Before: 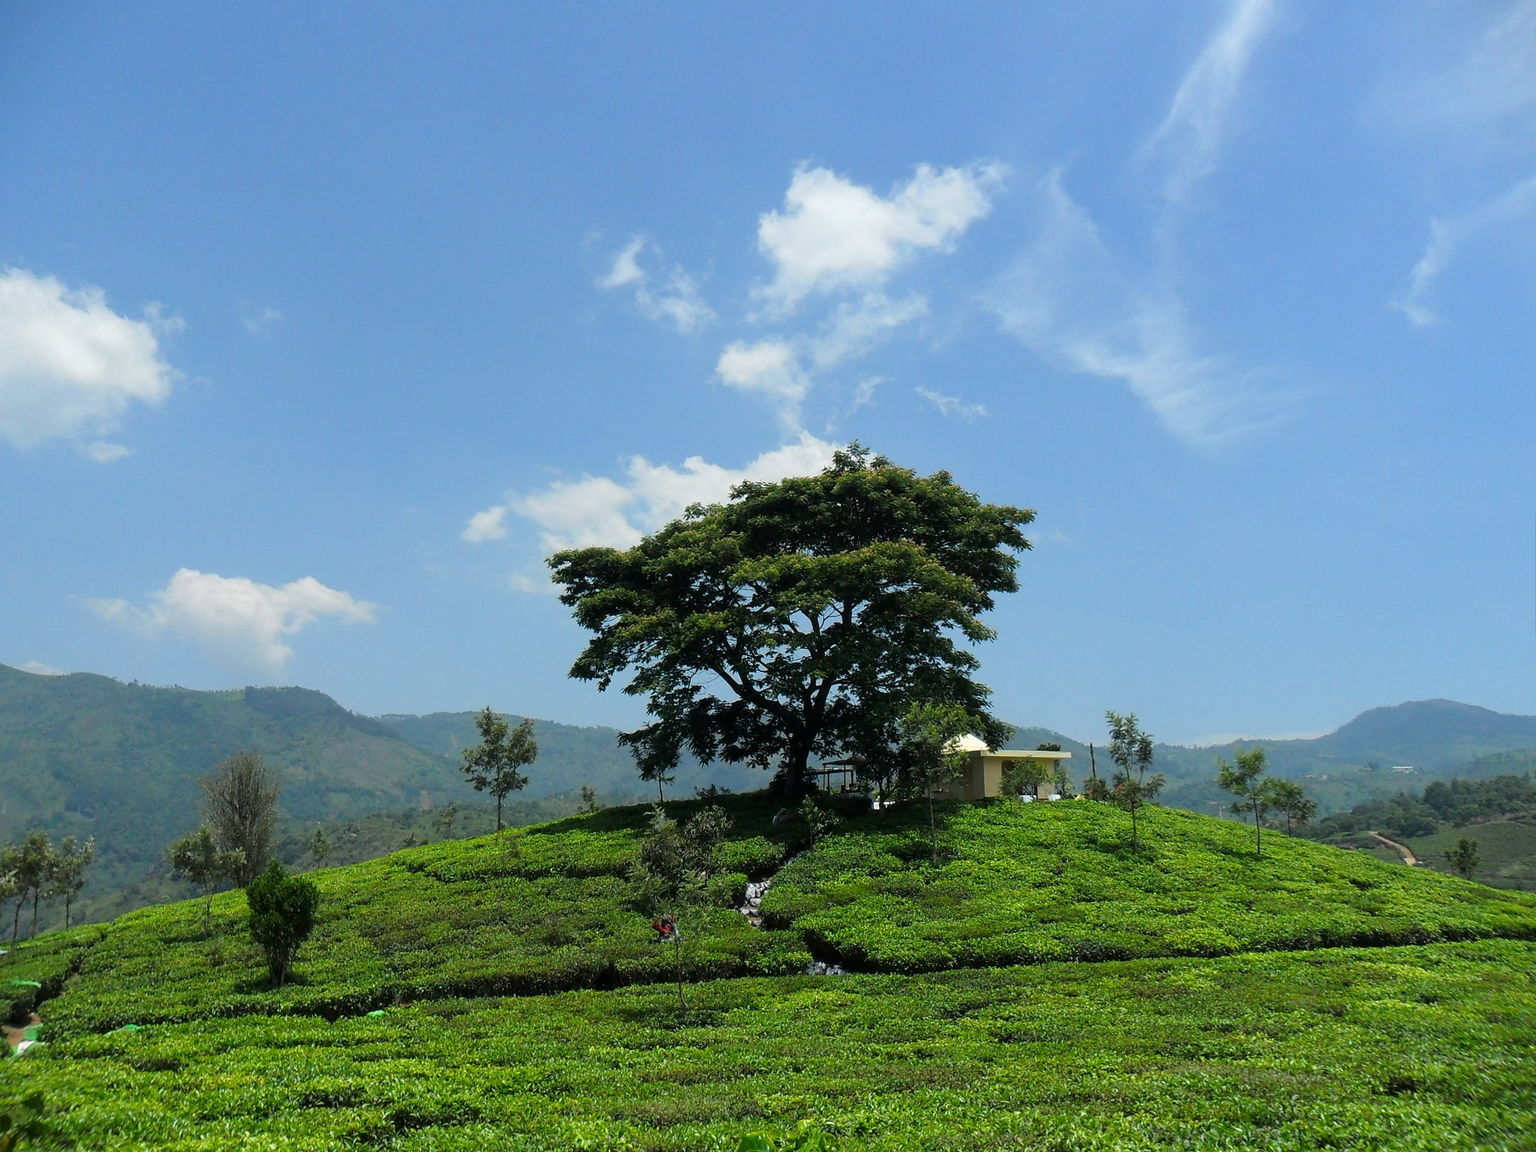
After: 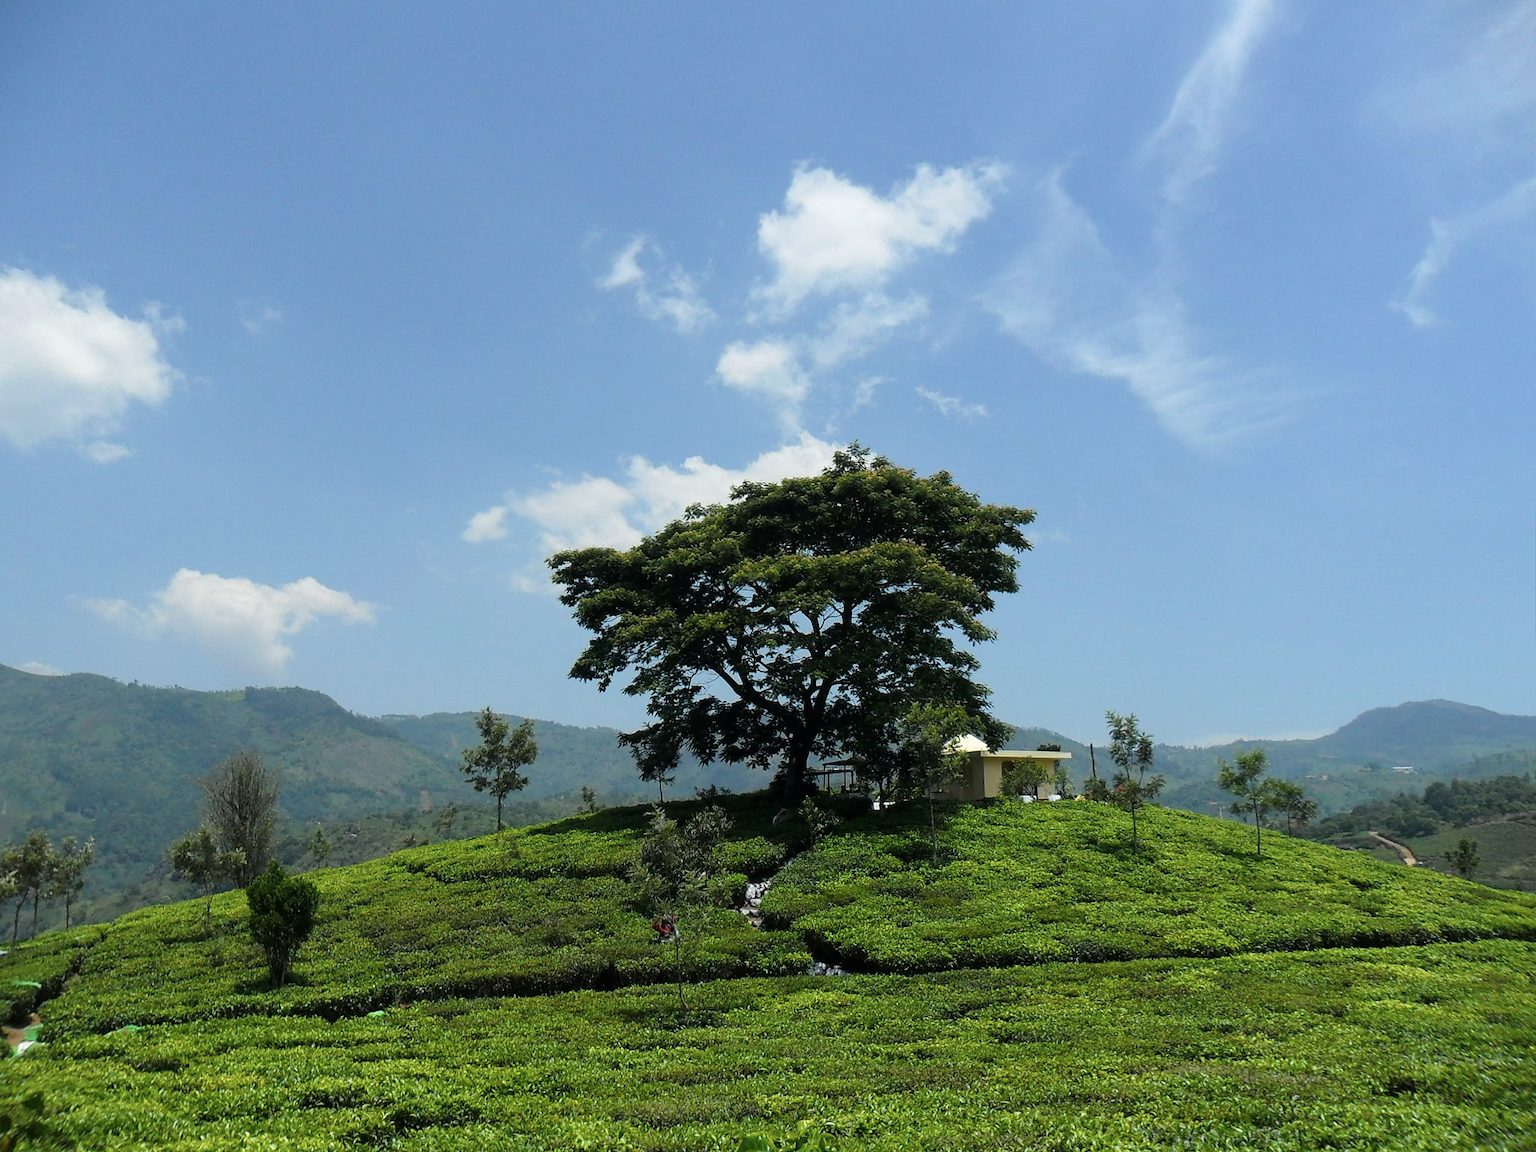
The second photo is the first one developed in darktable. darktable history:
contrast brightness saturation: contrast 0.1, saturation -0.3
color balance rgb: perceptual saturation grading › global saturation 20%, global vibrance 20%
